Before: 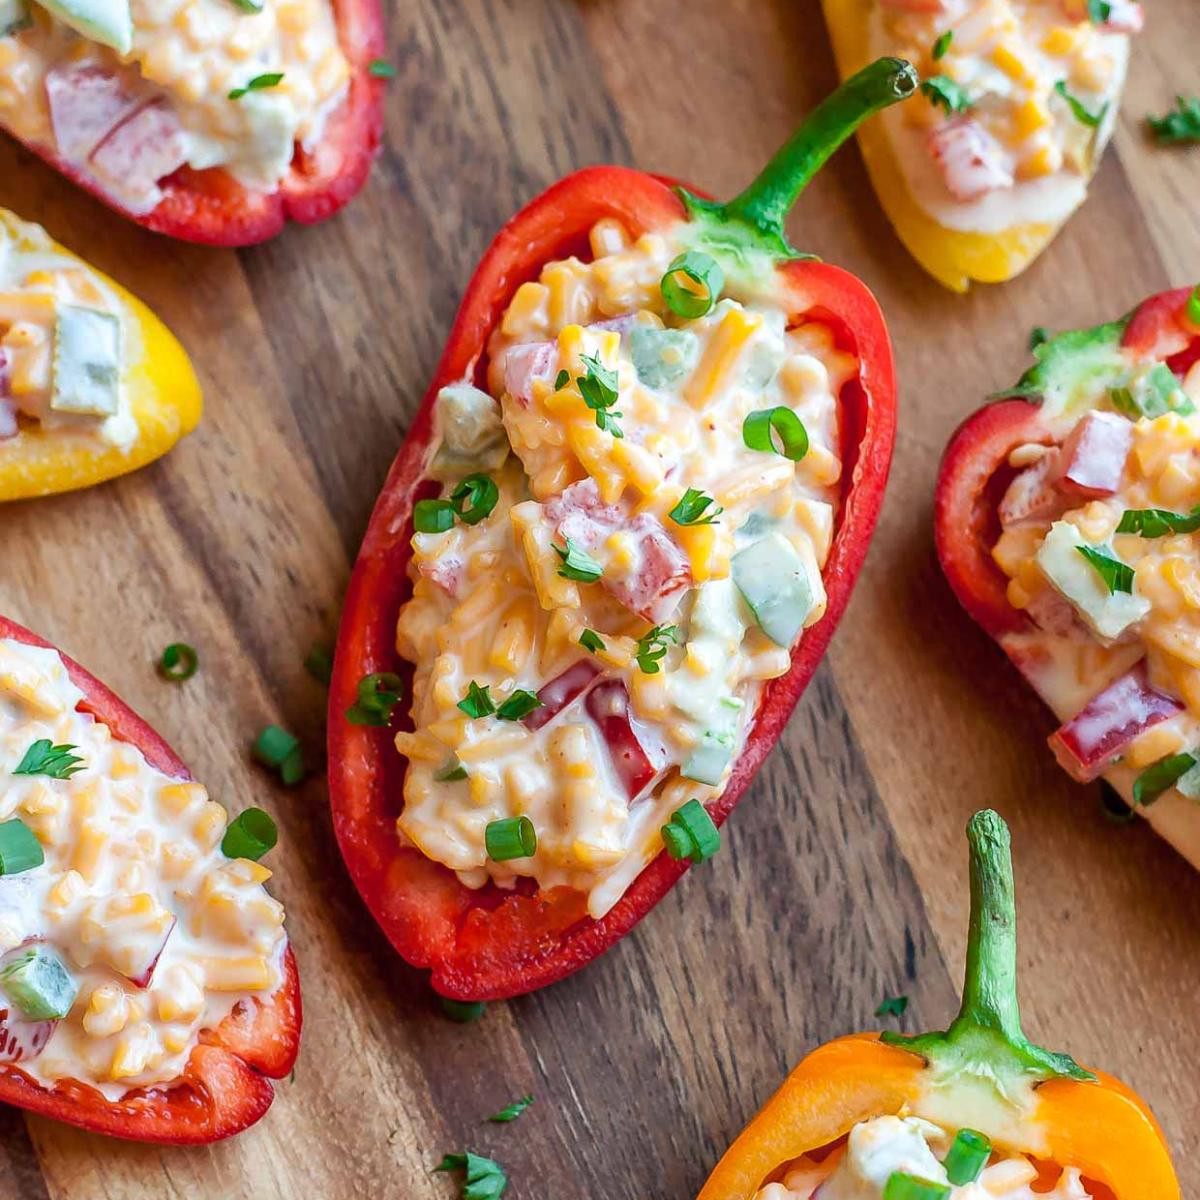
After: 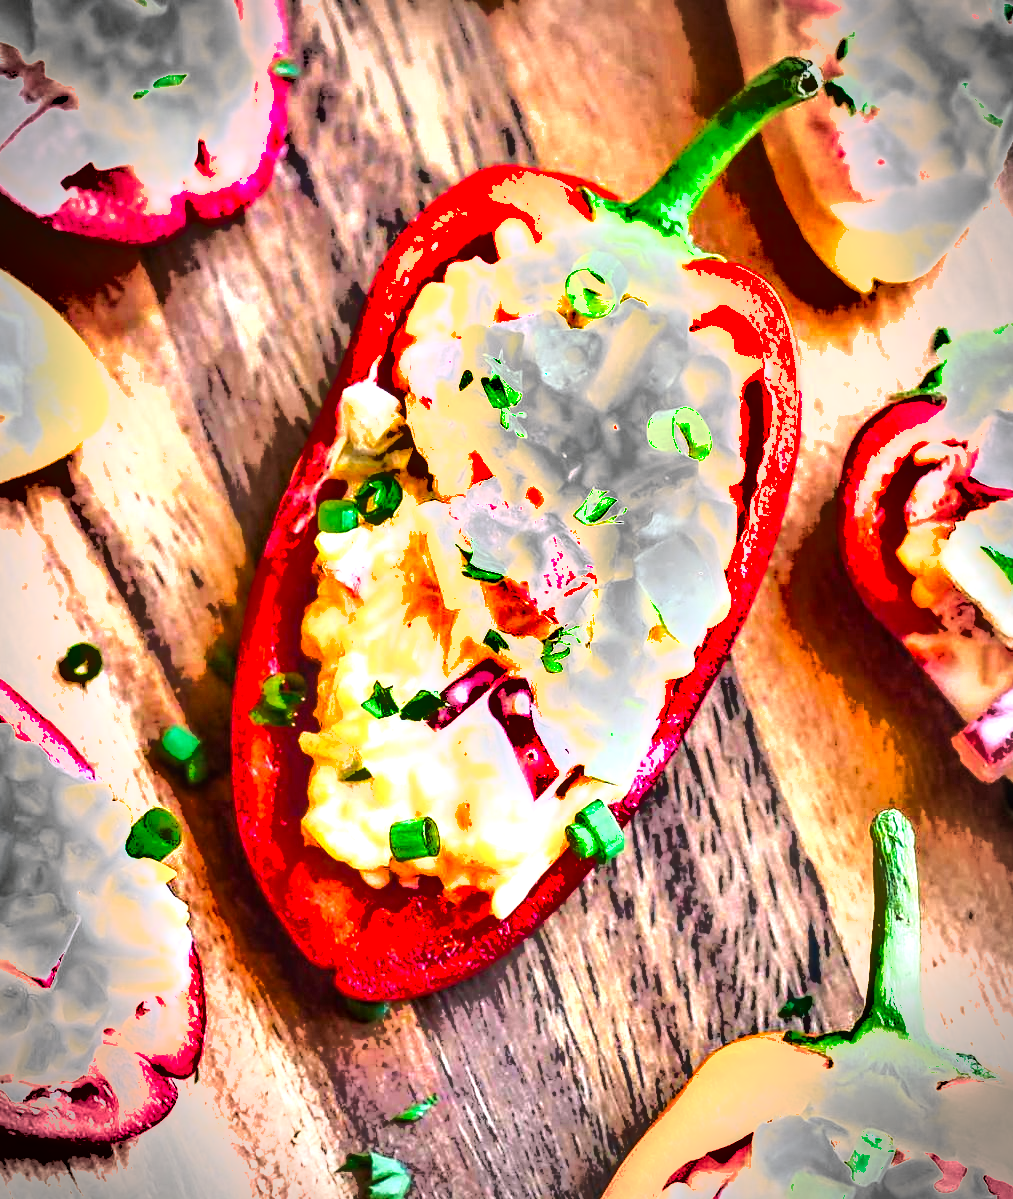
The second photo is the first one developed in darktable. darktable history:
color balance rgb: shadows lift › chroma 1.02%, shadows lift › hue 216.18°, highlights gain › chroma 1.556%, highlights gain › hue 311.08°, linear chroma grading › global chroma 9.003%, perceptual saturation grading › global saturation -3.501%, perceptual saturation grading › shadows -2.239%, perceptual brilliance grading › global brilliance 30.096%, perceptual brilliance grading › highlights 49.391%, perceptual brilliance grading › mid-tones 49.146%, perceptual brilliance grading › shadows -21.546%, global vibrance 10.978%
tone equalizer: -8 EV -0.525 EV, -7 EV -0.311 EV, -6 EV -0.057 EV, -5 EV 0.376 EV, -4 EV 0.946 EV, -3 EV 0.809 EV, -2 EV -0.013 EV, -1 EV 0.133 EV, +0 EV -0.014 EV
crop: left 8.051%, right 7.513%
vignetting: brightness -0.617, saturation -0.677, automatic ratio true
local contrast: on, module defaults
tone curve: curves: ch0 [(0, 0) (0.003, 0.003) (0.011, 0.01) (0.025, 0.023) (0.044, 0.042) (0.069, 0.065) (0.1, 0.094) (0.136, 0.128) (0.177, 0.167) (0.224, 0.211) (0.277, 0.261) (0.335, 0.316) (0.399, 0.376) (0.468, 0.441) (0.543, 0.685) (0.623, 0.741) (0.709, 0.8) (0.801, 0.863) (0.898, 0.929) (1, 1)], color space Lab, linked channels, preserve colors none
shadows and highlights: shadows 25.39, highlights -48.33, soften with gaussian
